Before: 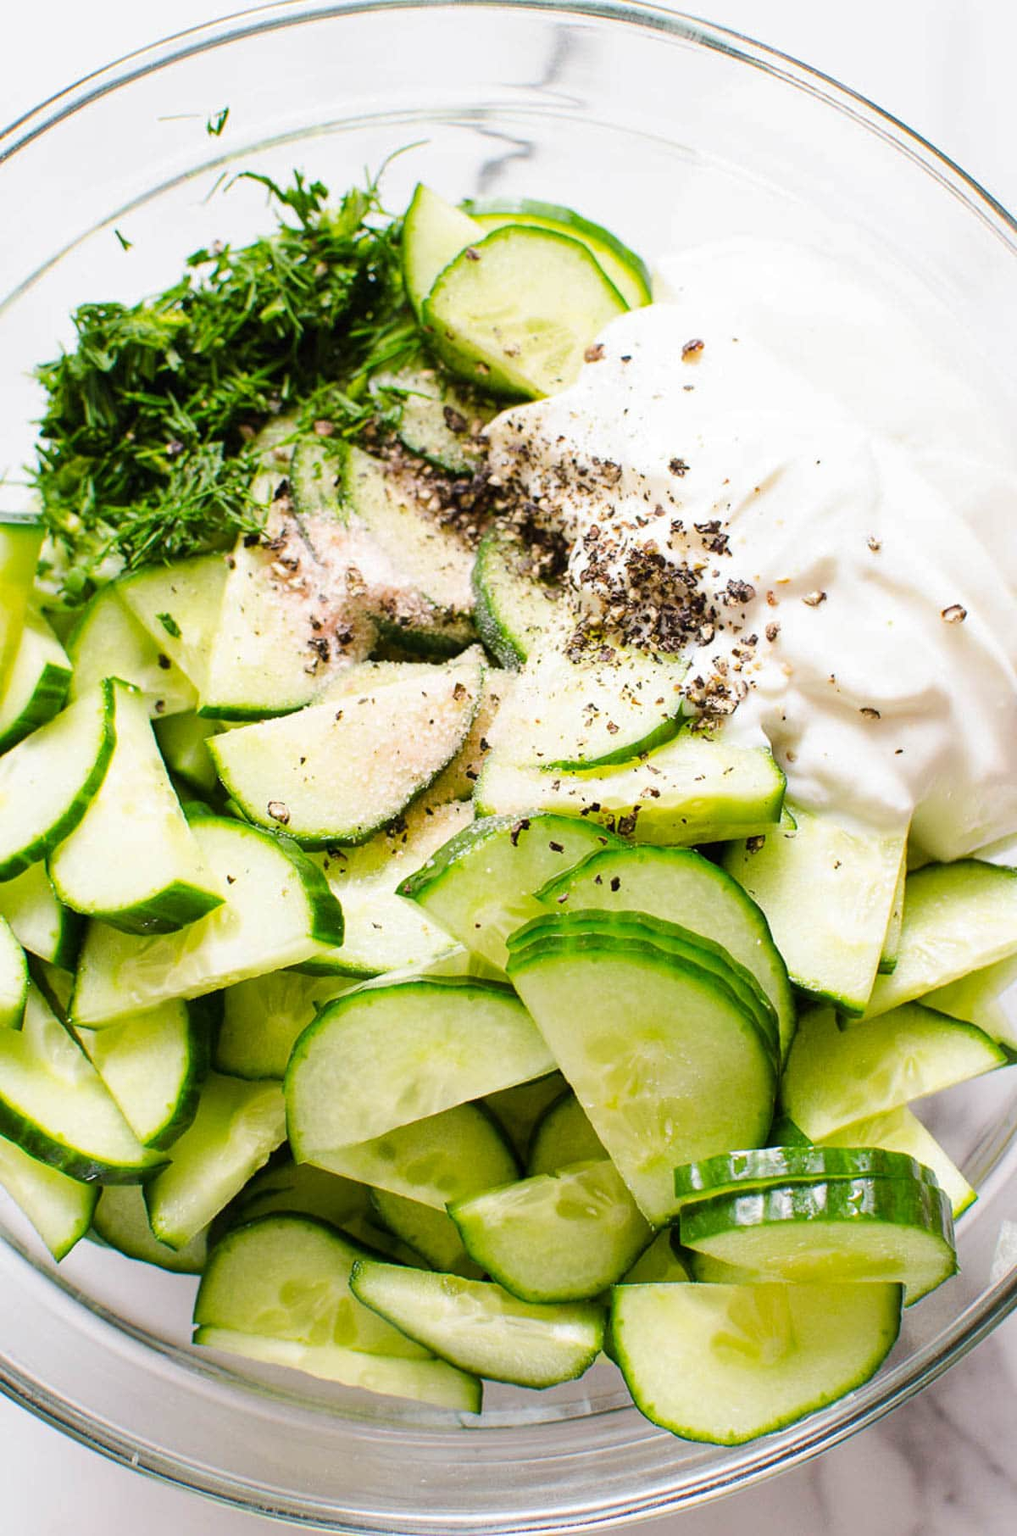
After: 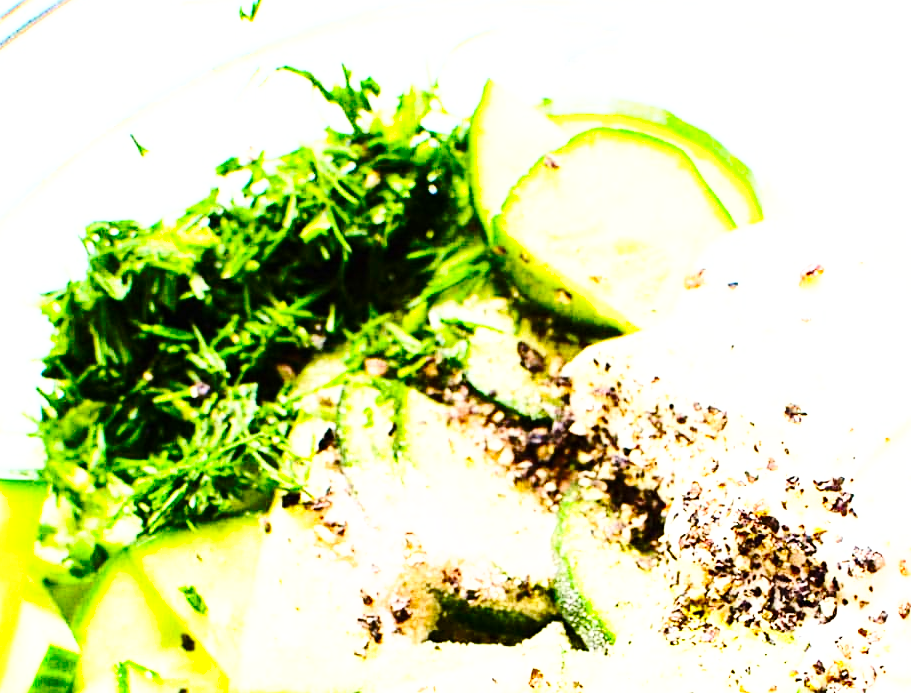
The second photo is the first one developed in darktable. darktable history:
contrast brightness saturation: contrast 0.166, saturation 0.323
base curve: curves: ch0 [(0, 0) (0.028, 0.03) (0.121, 0.232) (0.46, 0.748) (0.859, 0.968) (1, 1)], preserve colors none
crop: left 0.531%, top 7.634%, right 23.509%, bottom 54.121%
sharpen: amount 0.212
shadows and highlights: shadows -12.56, white point adjustment 3.83, highlights 28.25
tone equalizer: -8 EV -0.424 EV, -7 EV -0.396 EV, -6 EV -0.358 EV, -5 EV -0.2 EV, -3 EV 0.226 EV, -2 EV 0.328 EV, -1 EV 0.365 EV, +0 EV 0.439 EV, mask exposure compensation -0.488 EV
